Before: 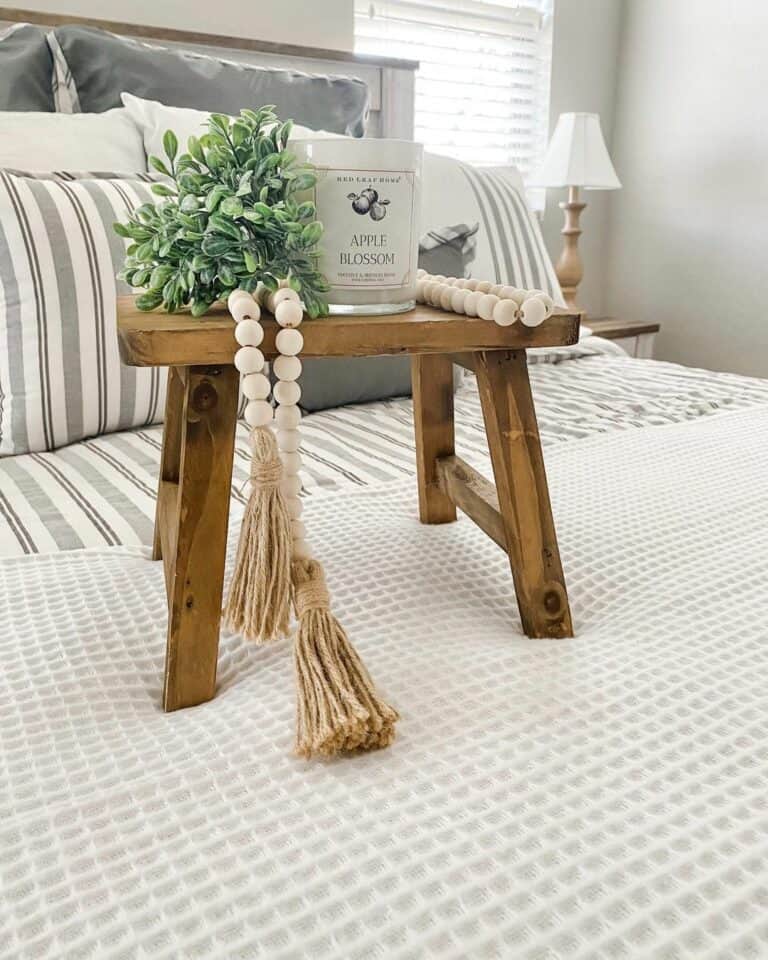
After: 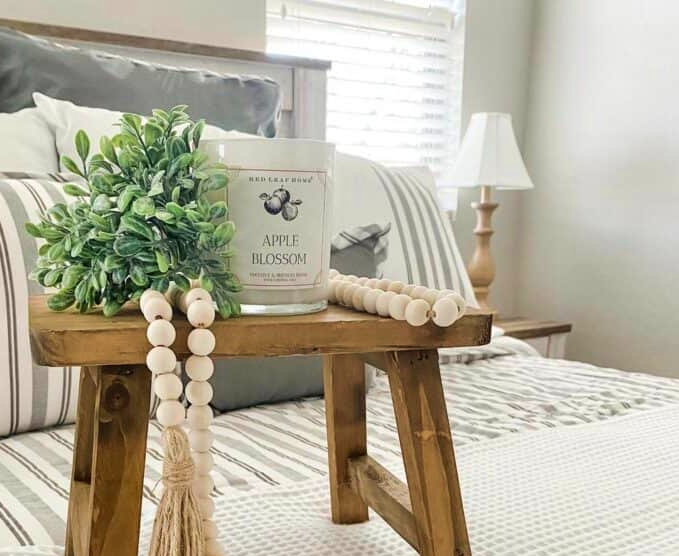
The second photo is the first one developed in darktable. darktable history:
crop and rotate: left 11.487%, bottom 42.049%
exposure: compensate highlight preservation false
velvia: on, module defaults
